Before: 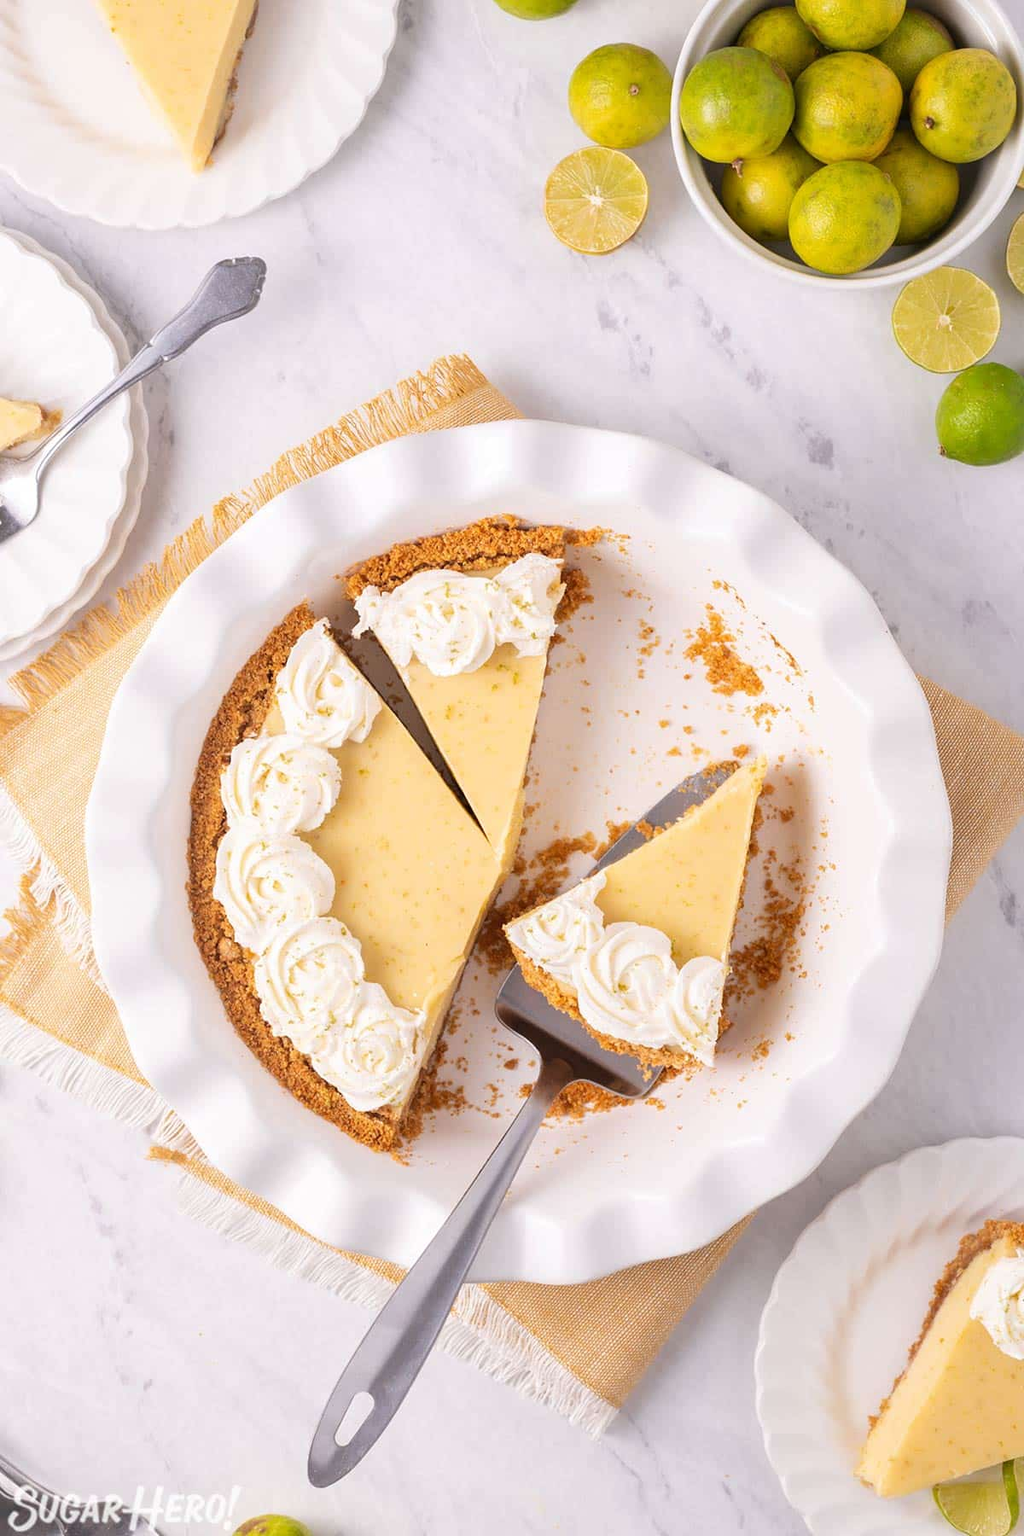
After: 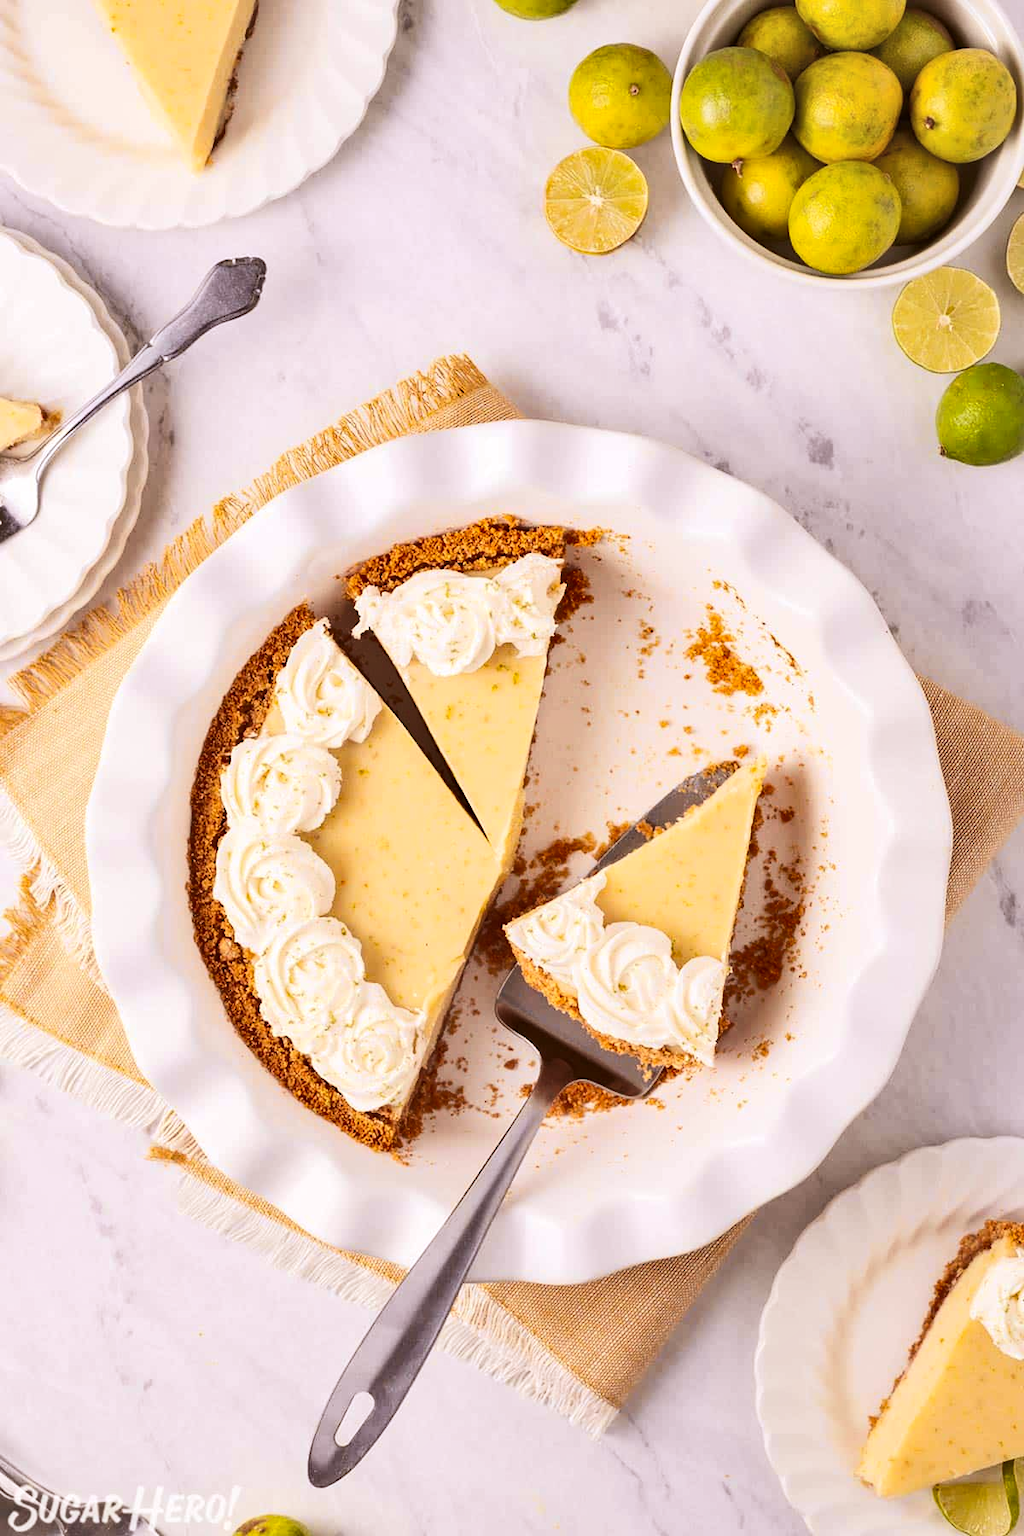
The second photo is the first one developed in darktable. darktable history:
rgb levels: mode RGB, independent channels, levels [[0, 0.5, 1], [0, 0.521, 1], [0, 0.536, 1]]
shadows and highlights: shadows 60, soften with gaussian
tone curve: curves: ch0 [(0, 0) (0.739, 0.837) (1, 1)]; ch1 [(0, 0) (0.226, 0.261) (0.383, 0.397) (0.462, 0.473) (0.498, 0.502) (0.521, 0.52) (0.578, 0.57) (1, 1)]; ch2 [(0, 0) (0.438, 0.456) (0.5, 0.5) (0.547, 0.557) (0.597, 0.58) (0.629, 0.603) (1, 1)], color space Lab, independent channels, preserve colors none
